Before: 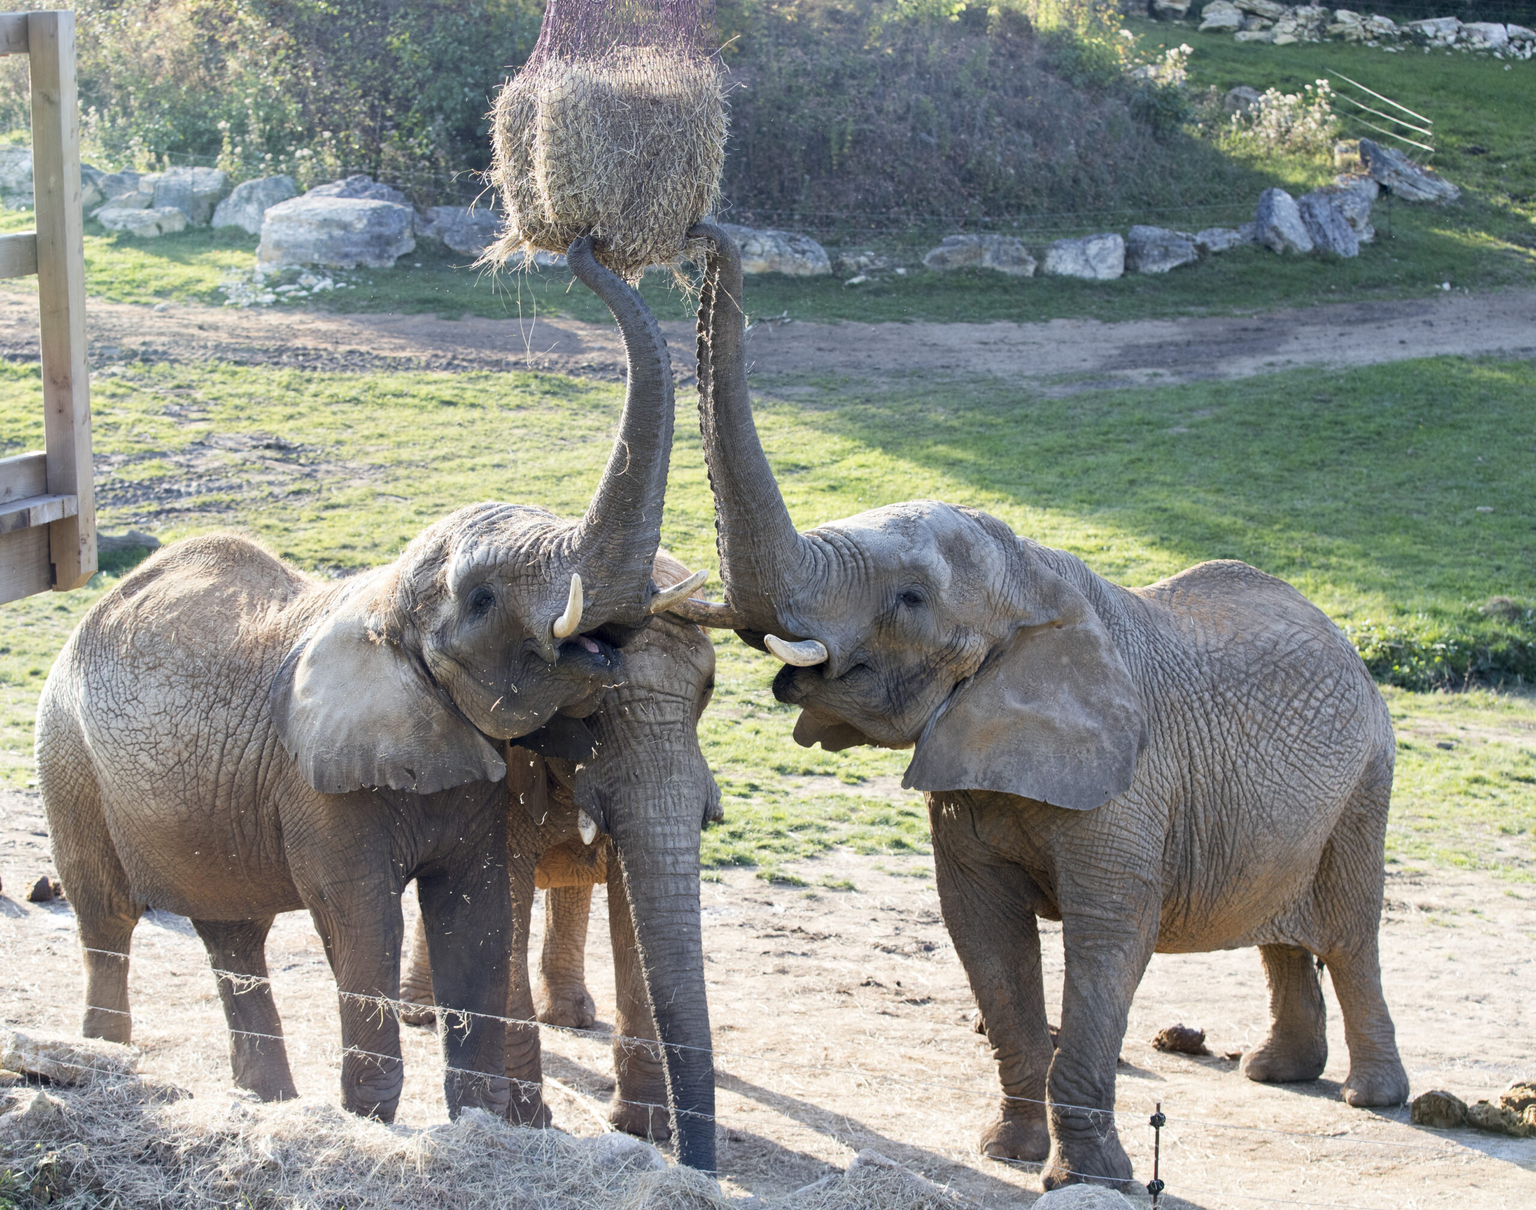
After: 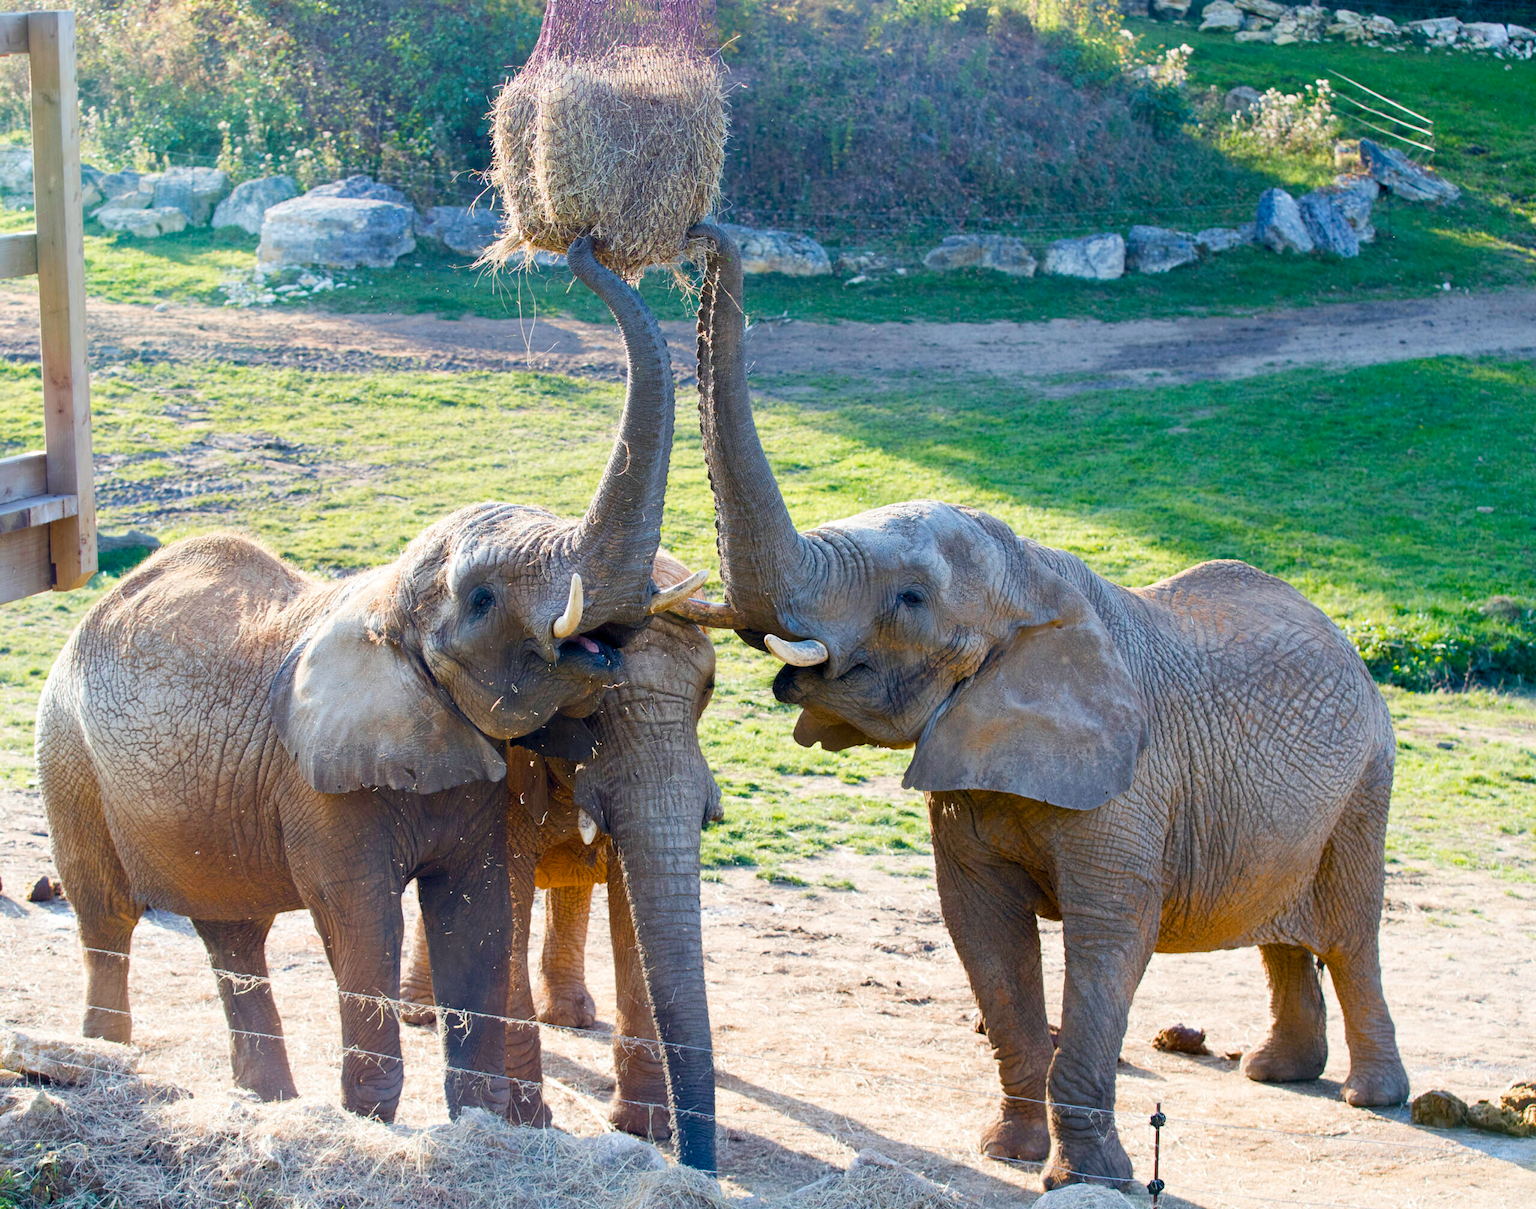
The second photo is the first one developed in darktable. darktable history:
color balance rgb: global offset › hue 169.2°, linear chroma grading › global chroma 14.959%, perceptual saturation grading › global saturation 26.06%, perceptual saturation grading › highlights -27.953%, perceptual saturation grading › mid-tones 15.693%, perceptual saturation grading › shadows 33.305%, global vibrance 20%
